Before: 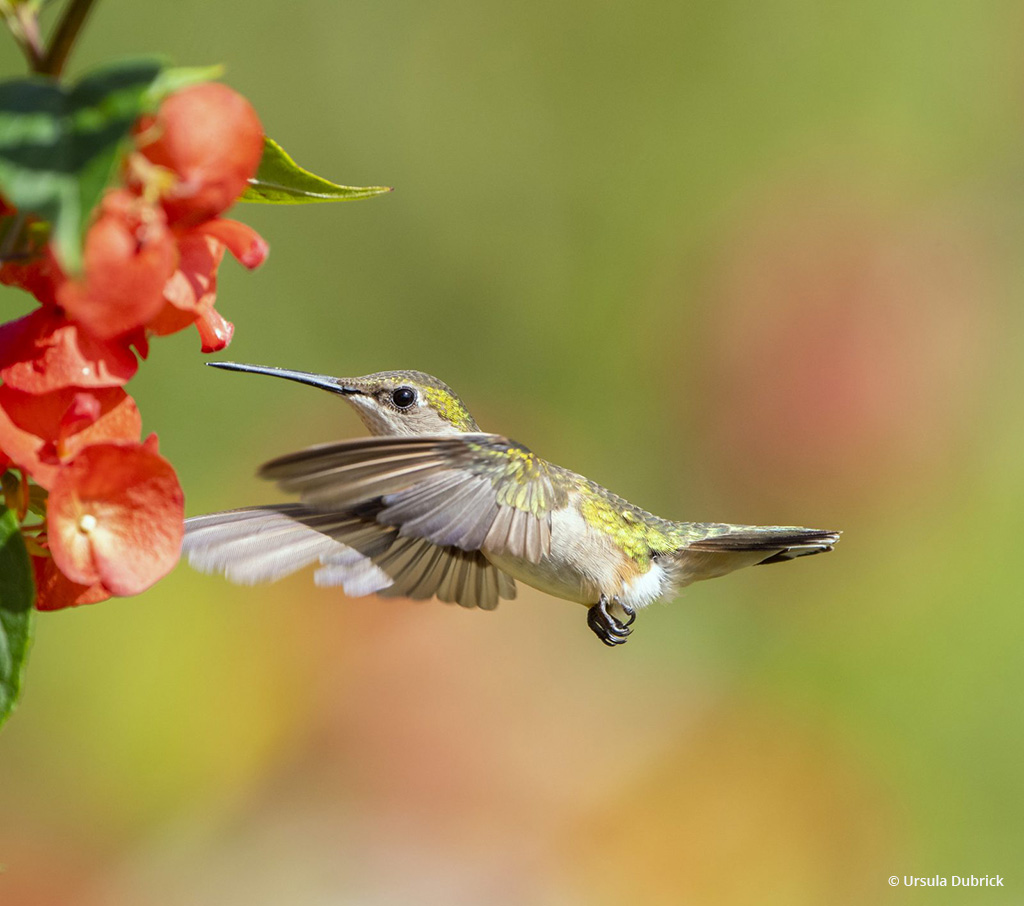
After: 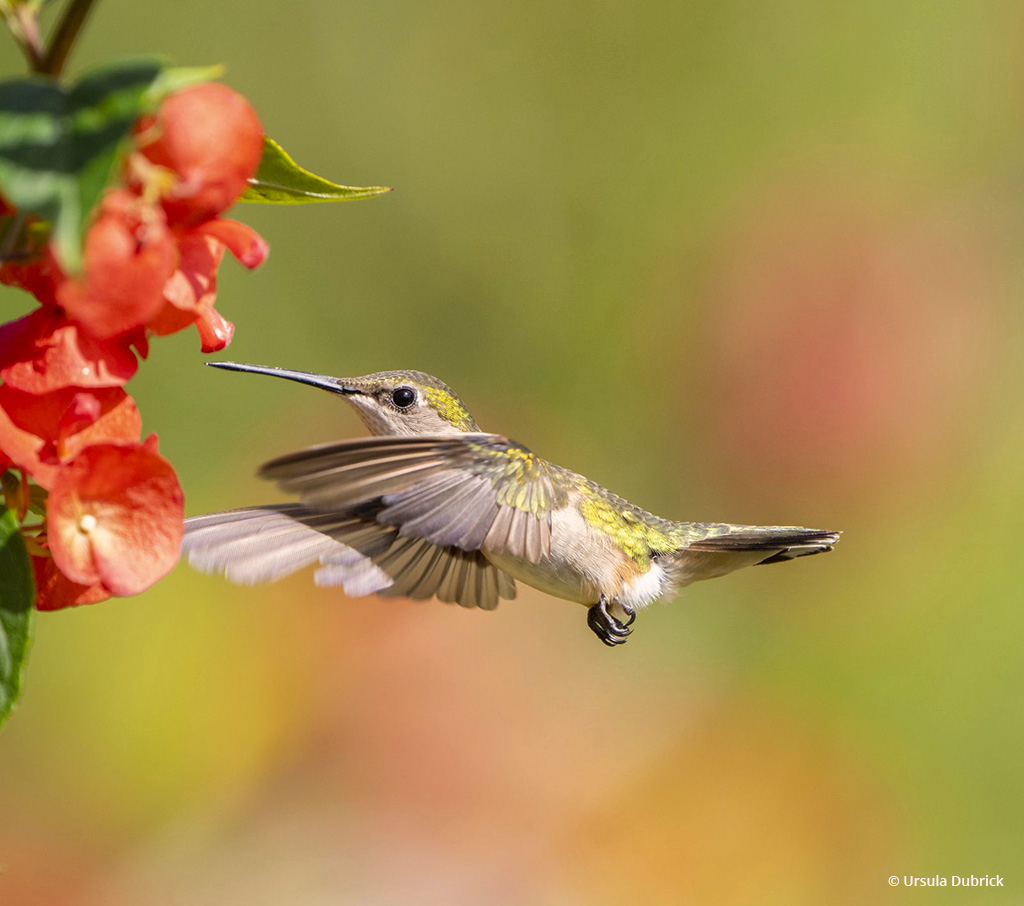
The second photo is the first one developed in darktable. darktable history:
color correction: highlights a* 7.34, highlights b* 4.37
